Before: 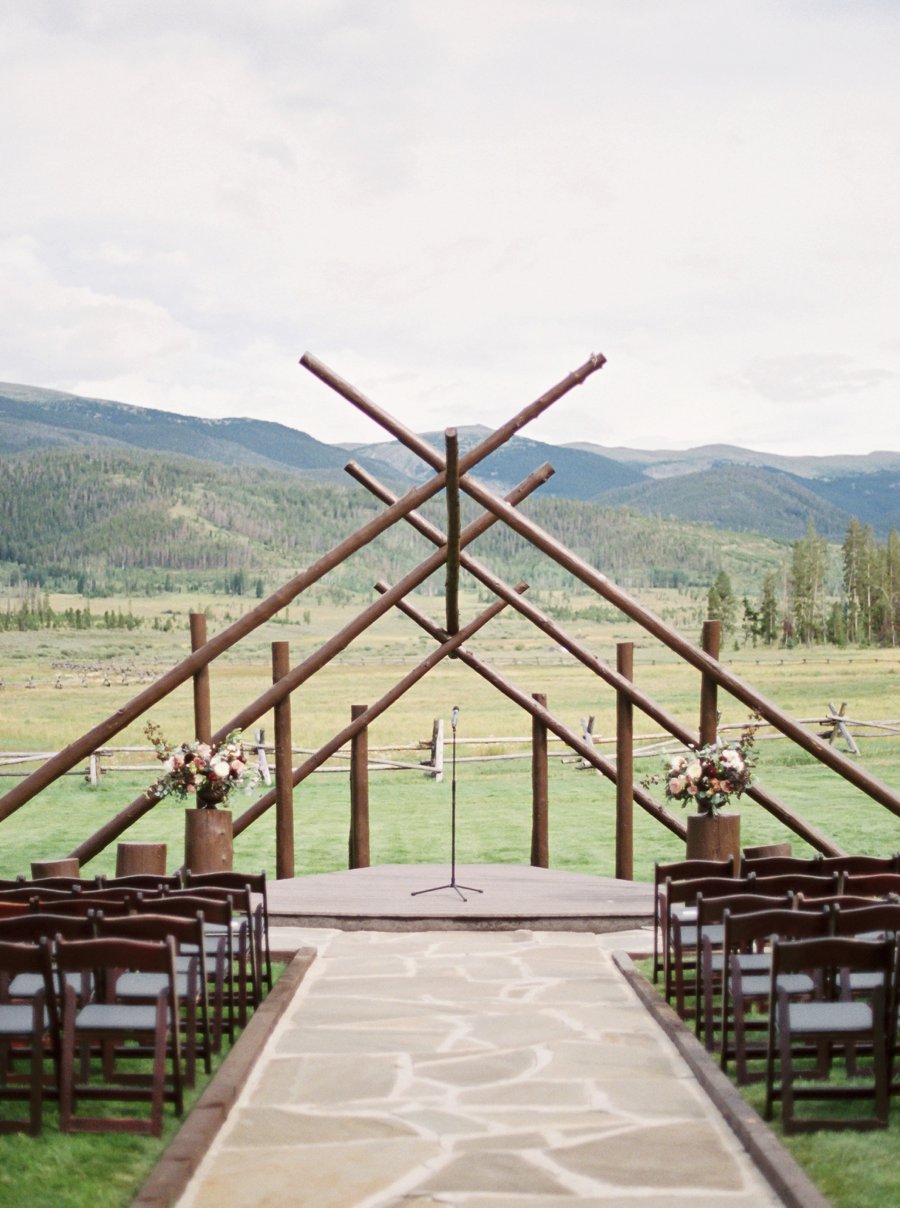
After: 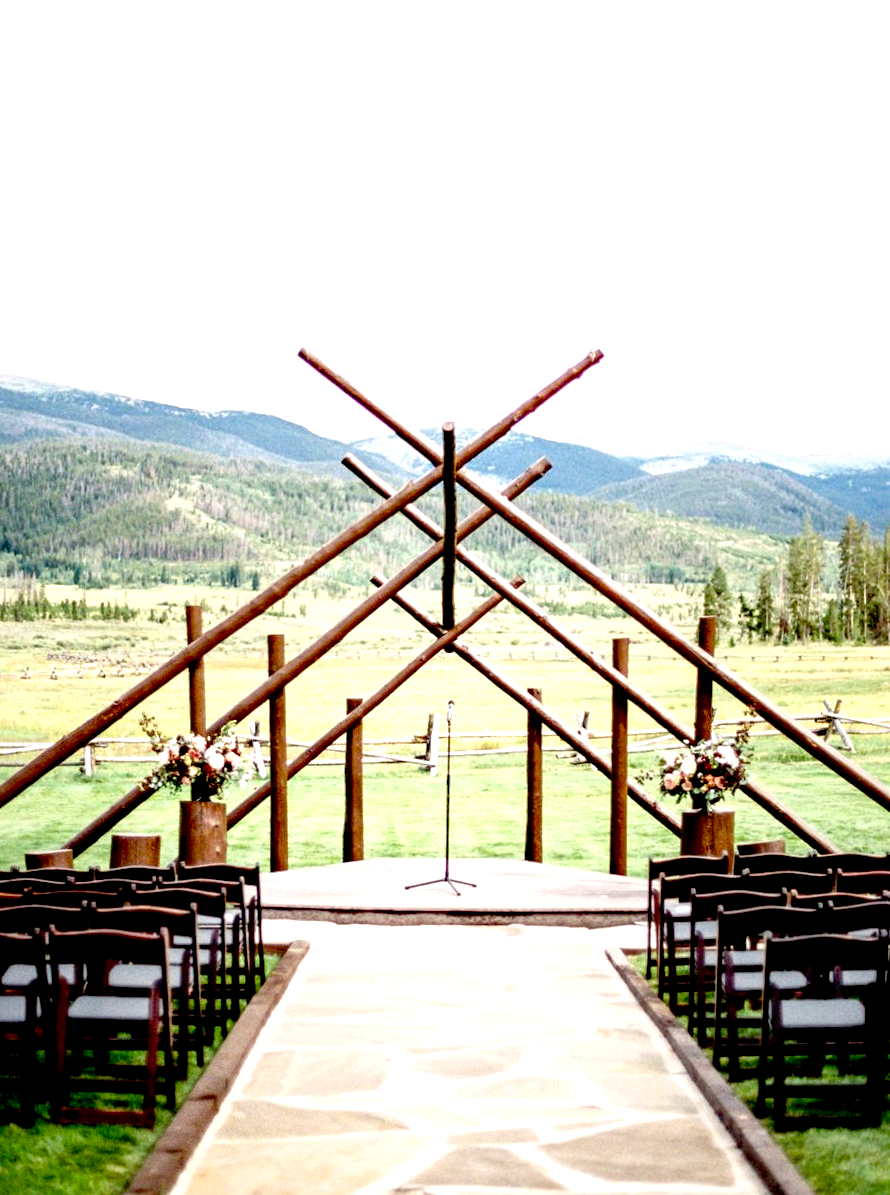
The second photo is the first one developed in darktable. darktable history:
crop and rotate: angle -0.453°
tone equalizer: -8 EV -1.09 EV, -7 EV -0.997 EV, -6 EV -0.863 EV, -5 EV -0.579 EV, -3 EV 0.577 EV, -2 EV 0.859 EV, -1 EV 1.01 EV, +0 EV 1.07 EV
local contrast: detail 130%
exposure: black level correction 0.057, compensate highlight preservation false
color correction: highlights b* 0.035
